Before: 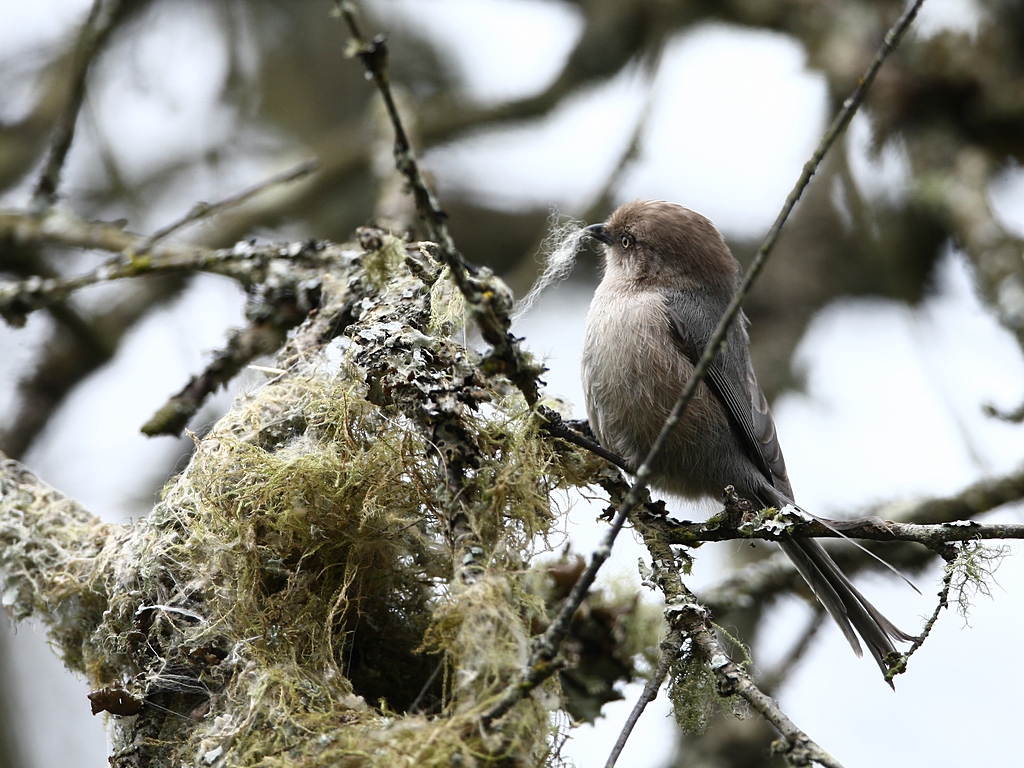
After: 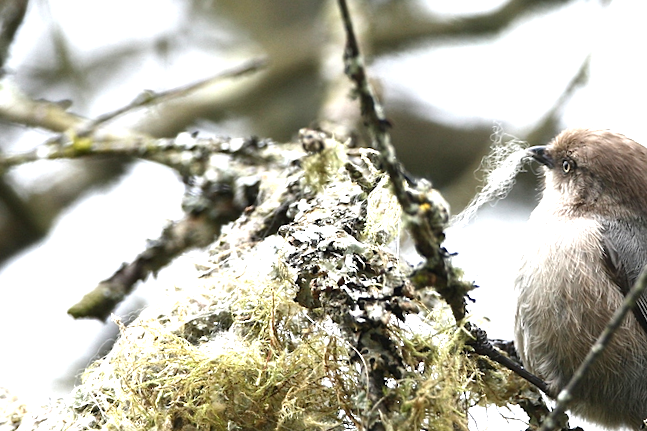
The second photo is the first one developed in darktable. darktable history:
exposure: black level correction 0, exposure 1.75 EV, compensate exposure bias true, compensate highlight preservation false
crop and rotate: angle -4.99°, left 2.122%, top 6.945%, right 27.566%, bottom 30.519%
